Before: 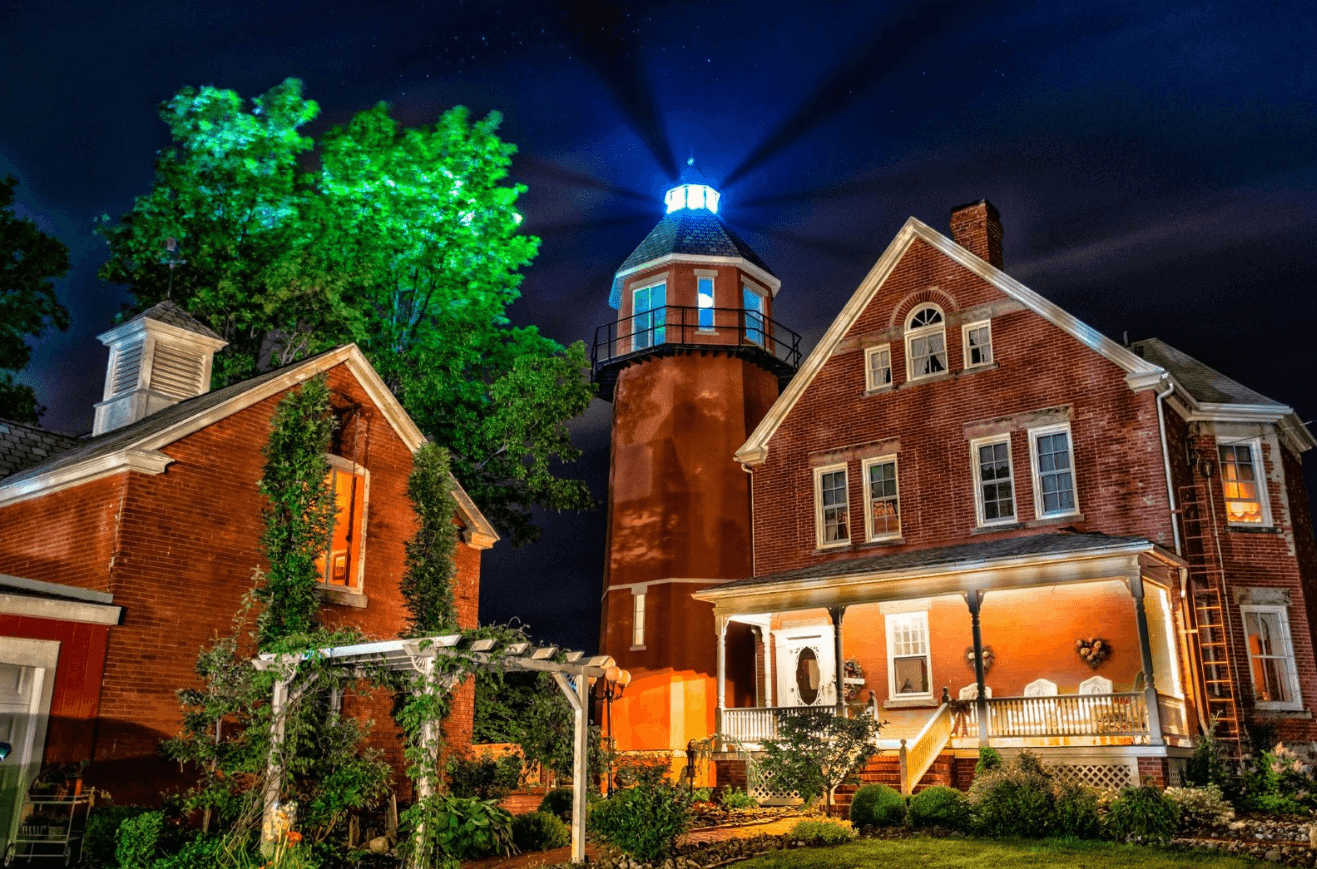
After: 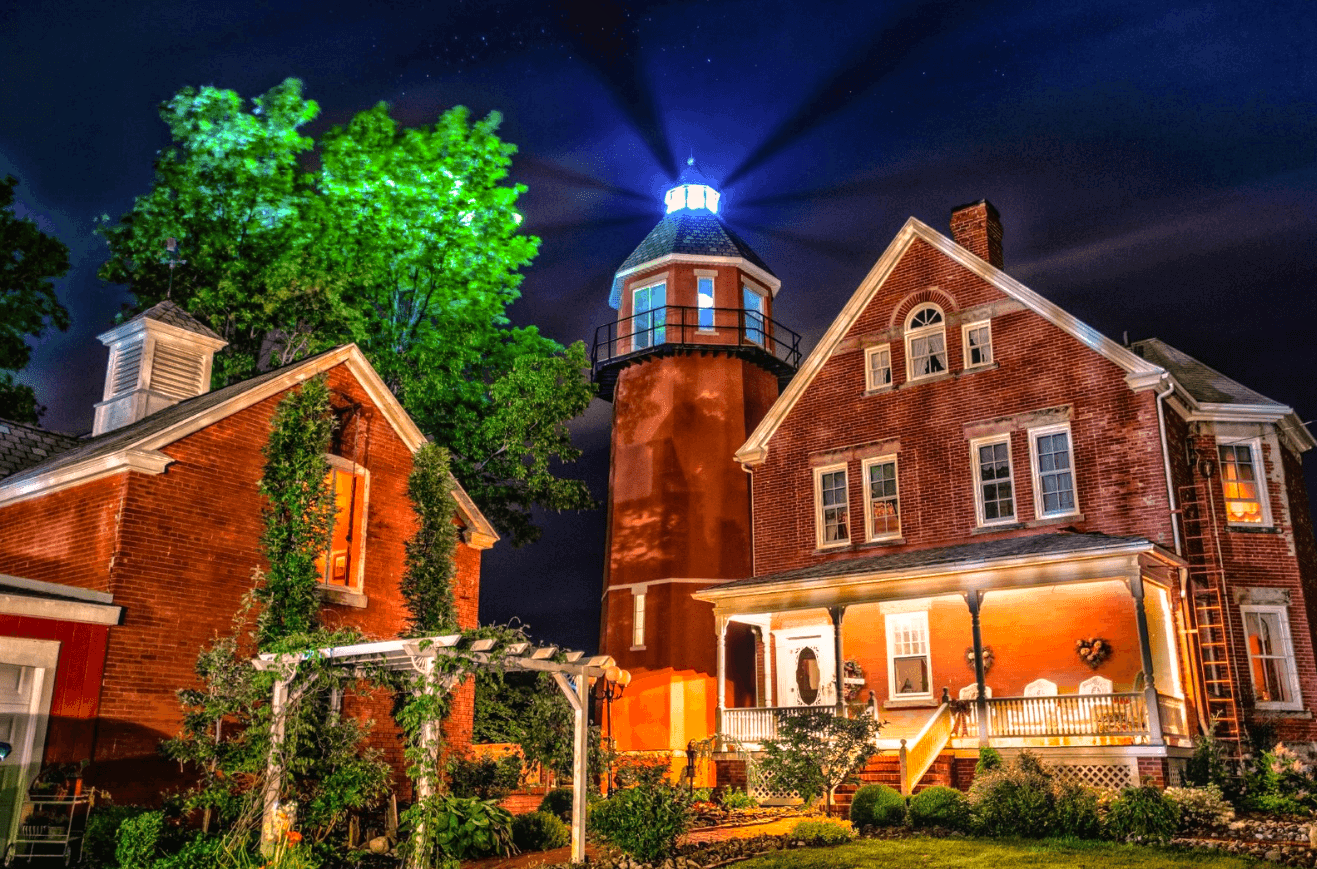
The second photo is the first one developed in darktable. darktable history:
exposure: black level correction 0, exposure 0.498 EV, compensate highlight preservation false
shadows and highlights: shadows -20.42, white point adjustment -1.92, highlights -35.04
color correction: highlights a* 12.72, highlights b* 5.36
local contrast: detail 110%
